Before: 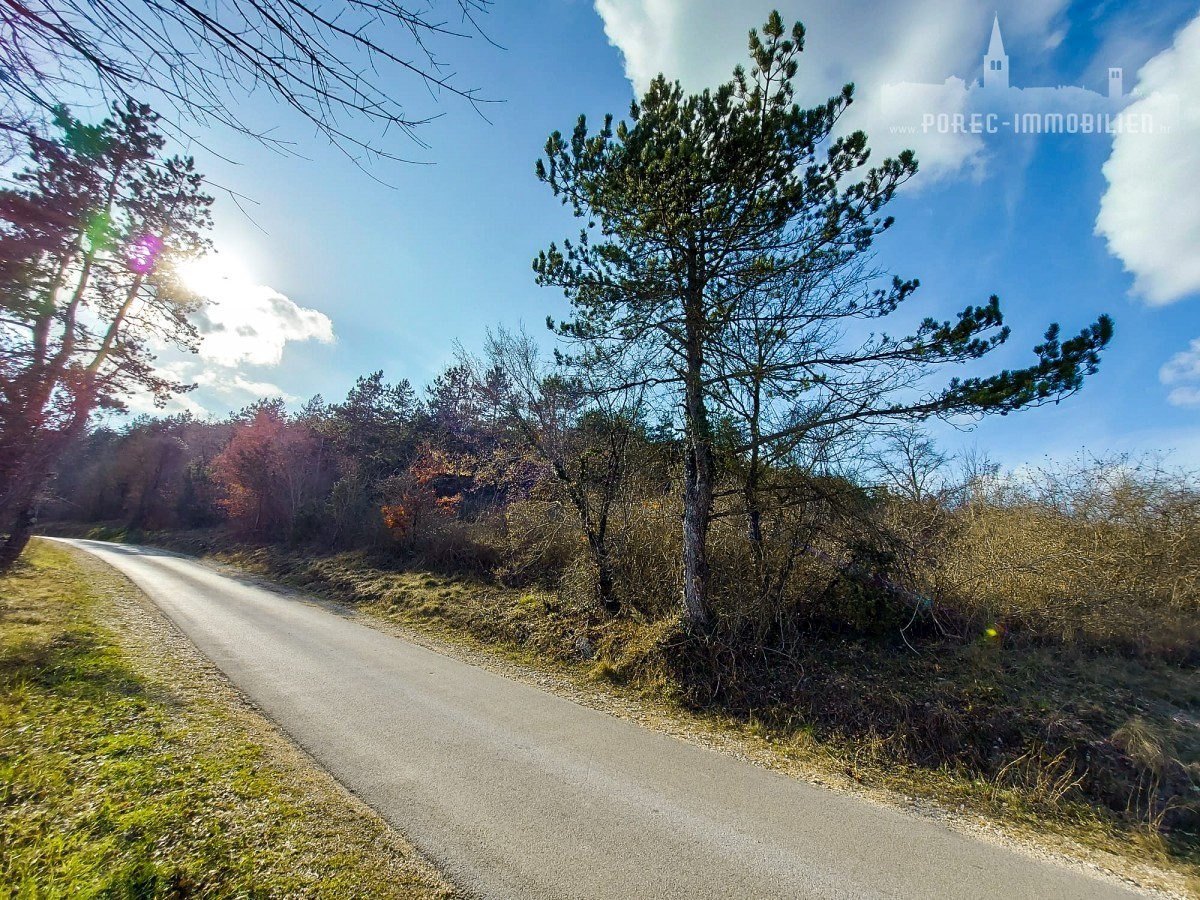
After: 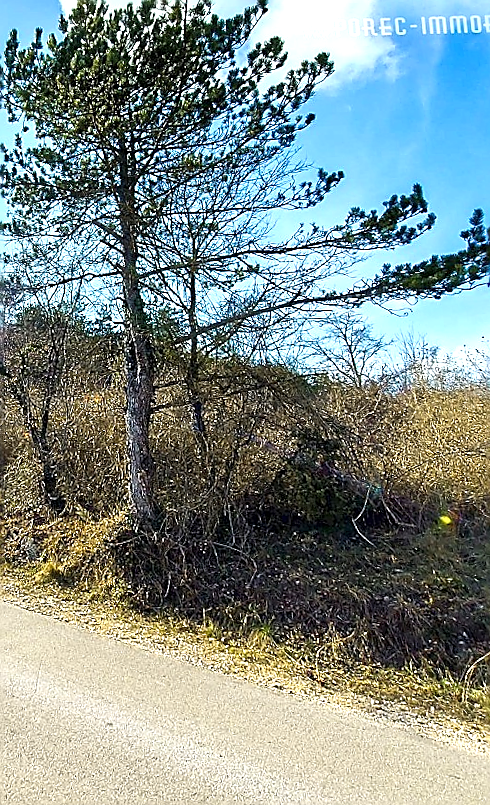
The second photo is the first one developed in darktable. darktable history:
rotate and perspective: rotation -1.68°, lens shift (vertical) -0.146, crop left 0.049, crop right 0.912, crop top 0.032, crop bottom 0.96
exposure: black level correction 0, exposure 0.95 EV, compensate exposure bias true, compensate highlight preservation false
crop: left 47.628%, top 6.643%, right 7.874%
sharpen: radius 1.4, amount 1.25, threshold 0.7
